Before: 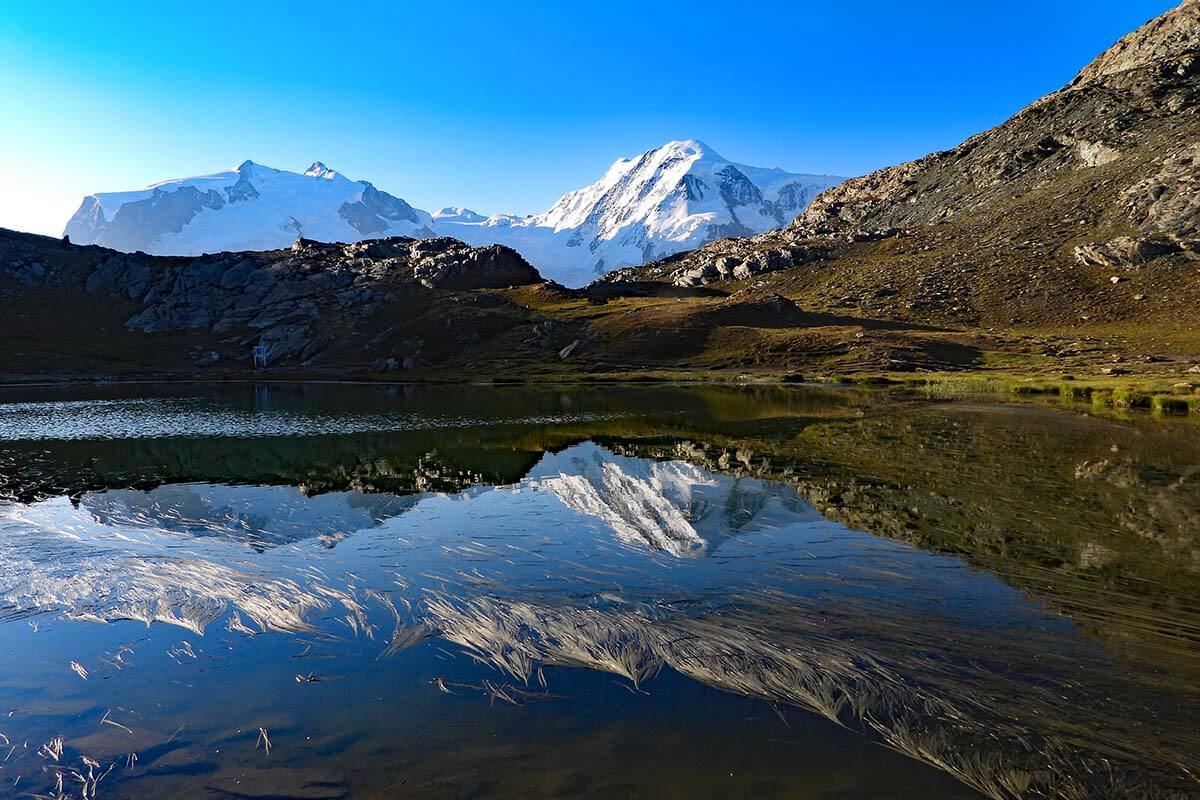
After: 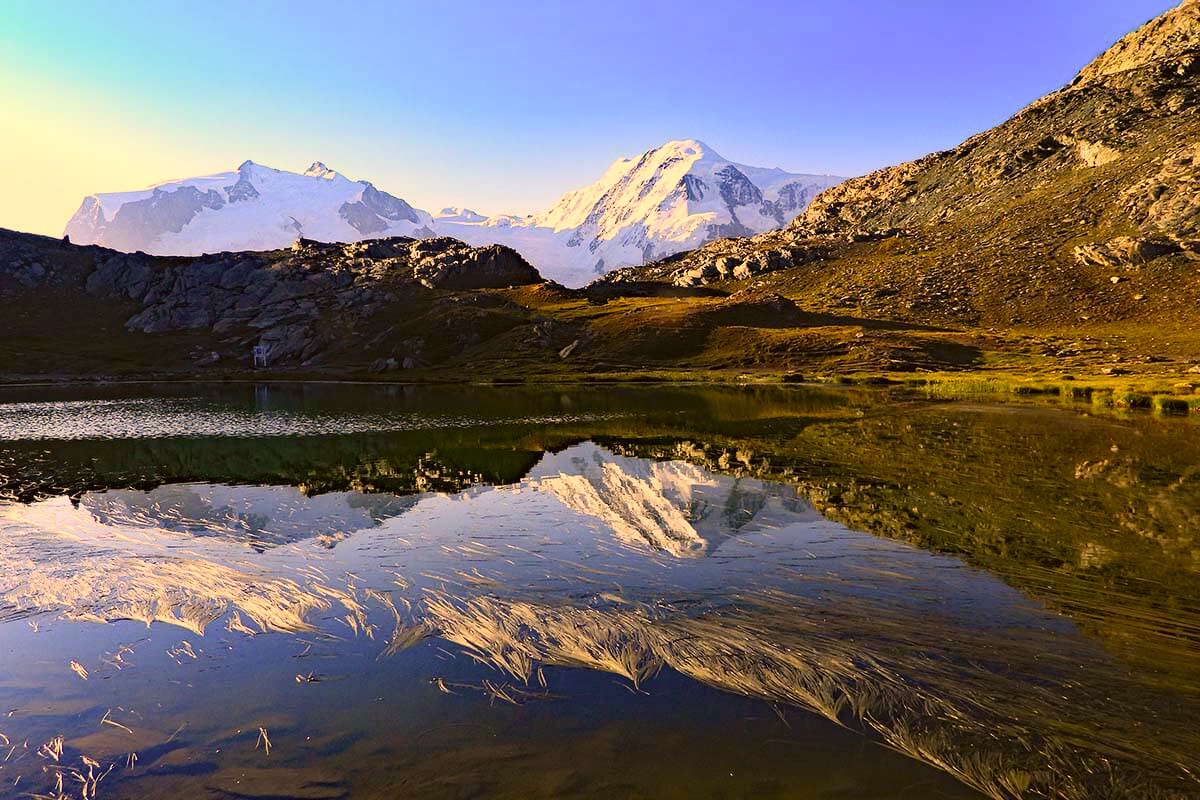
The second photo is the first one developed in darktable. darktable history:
contrast brightness saturation: contrast 0.205, brightness 0.167, saturation 0.22
color correction: highlights a* 18.25, highlights b* 36.11, shadows a* 1.72, shadows b* 6.14, saturation 1.03
